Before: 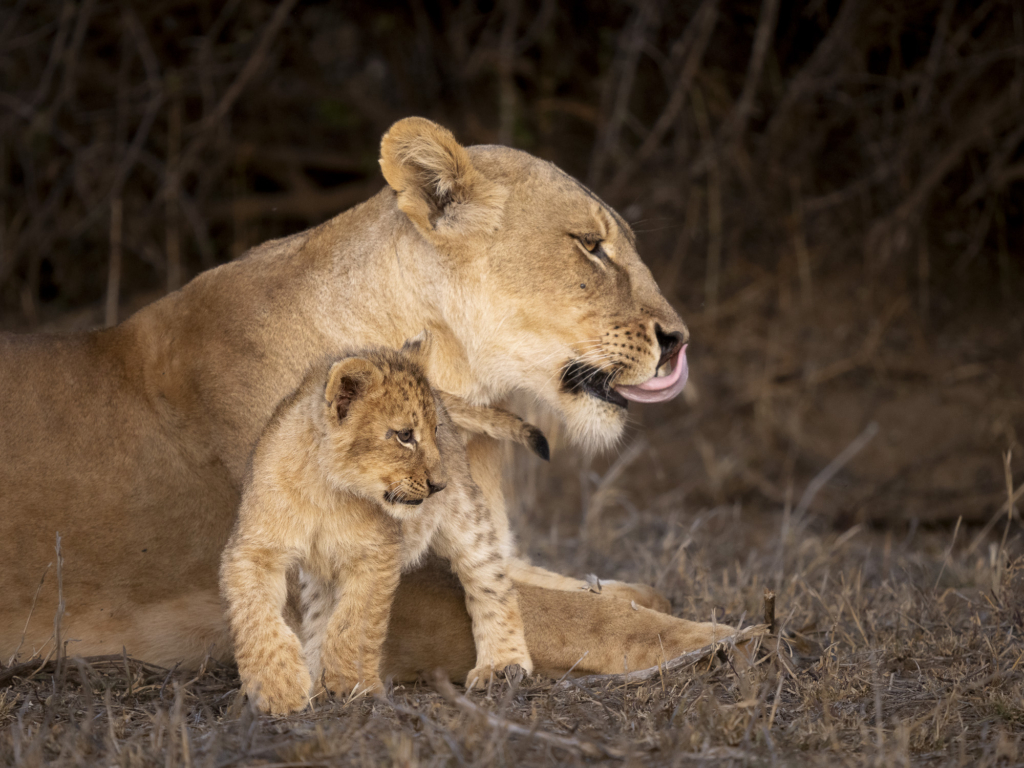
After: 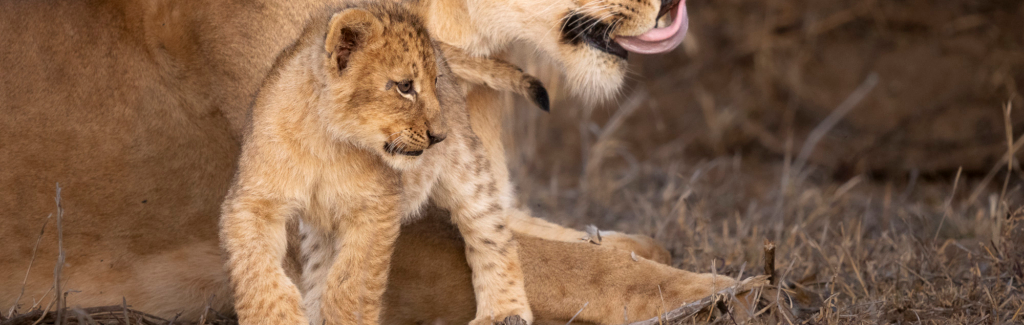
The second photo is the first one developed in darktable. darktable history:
crop: top 45.488%, bottom 12.146%
